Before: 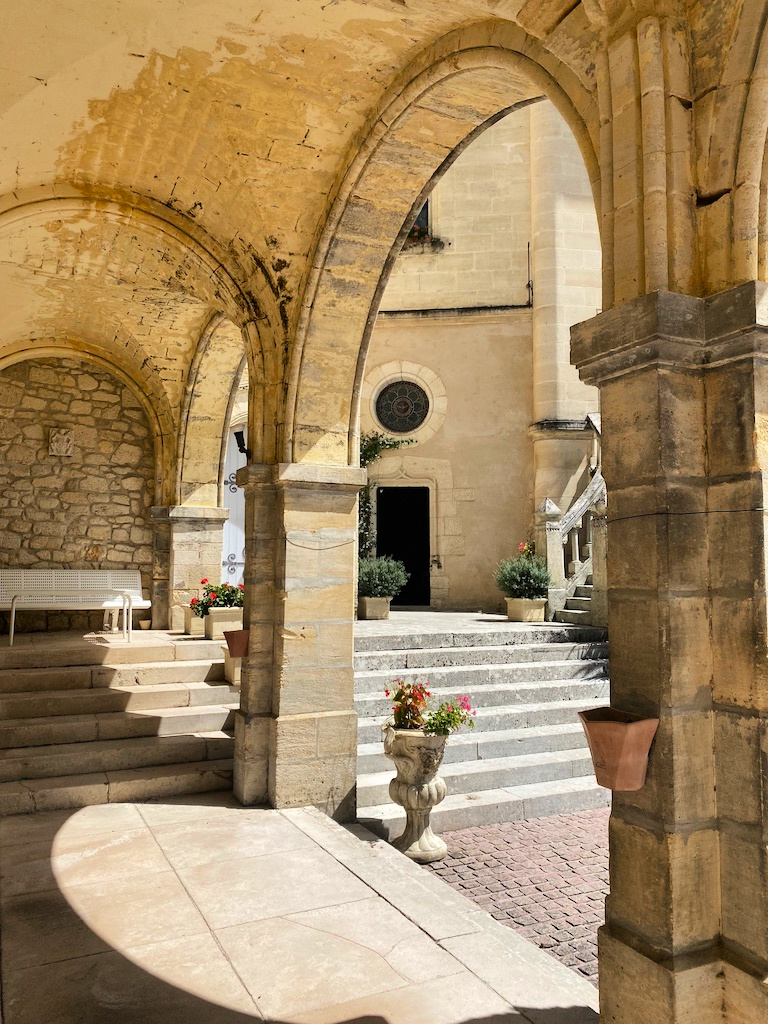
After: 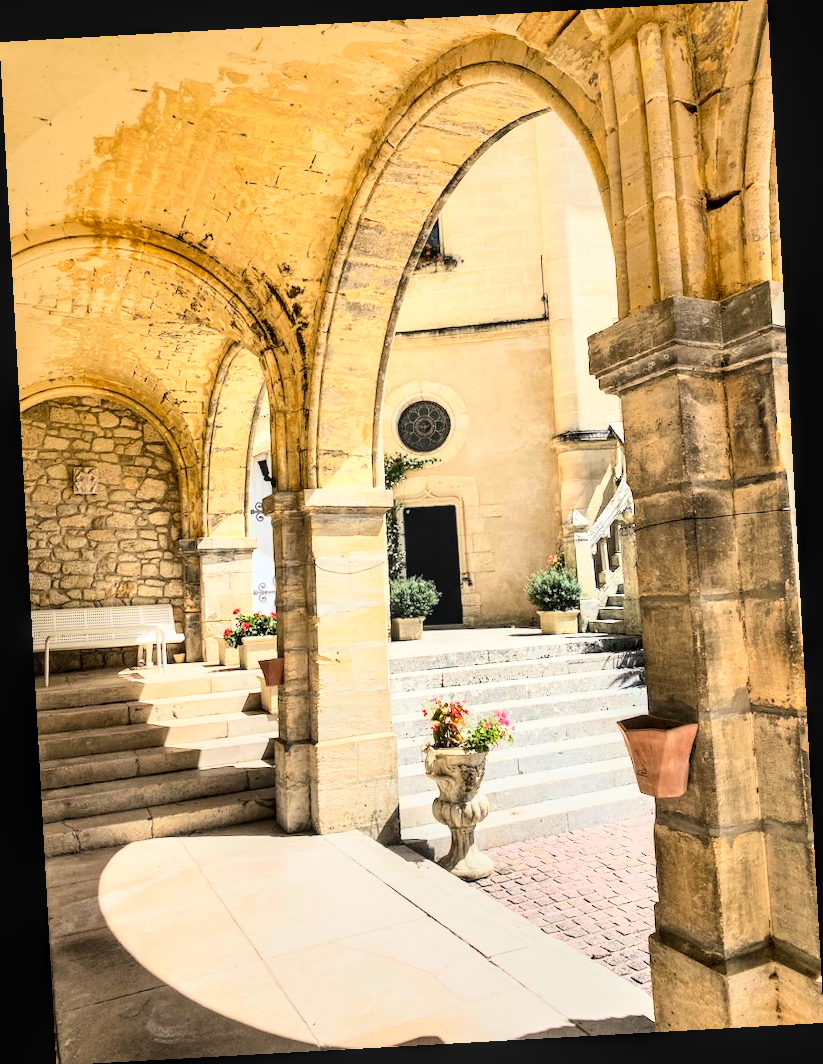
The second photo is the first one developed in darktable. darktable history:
local contrast: detail 130%
rotate and perspective: rotation -3.18°, automatic cropping off
base curve: curves: ch0 [(0, 0) (0.018, 0.026) (0.143, 0.37) (0.33, 0.731) (0.458, 0.853) (0.735, 0.965) (0.905, 0.986) (1, 1)]
